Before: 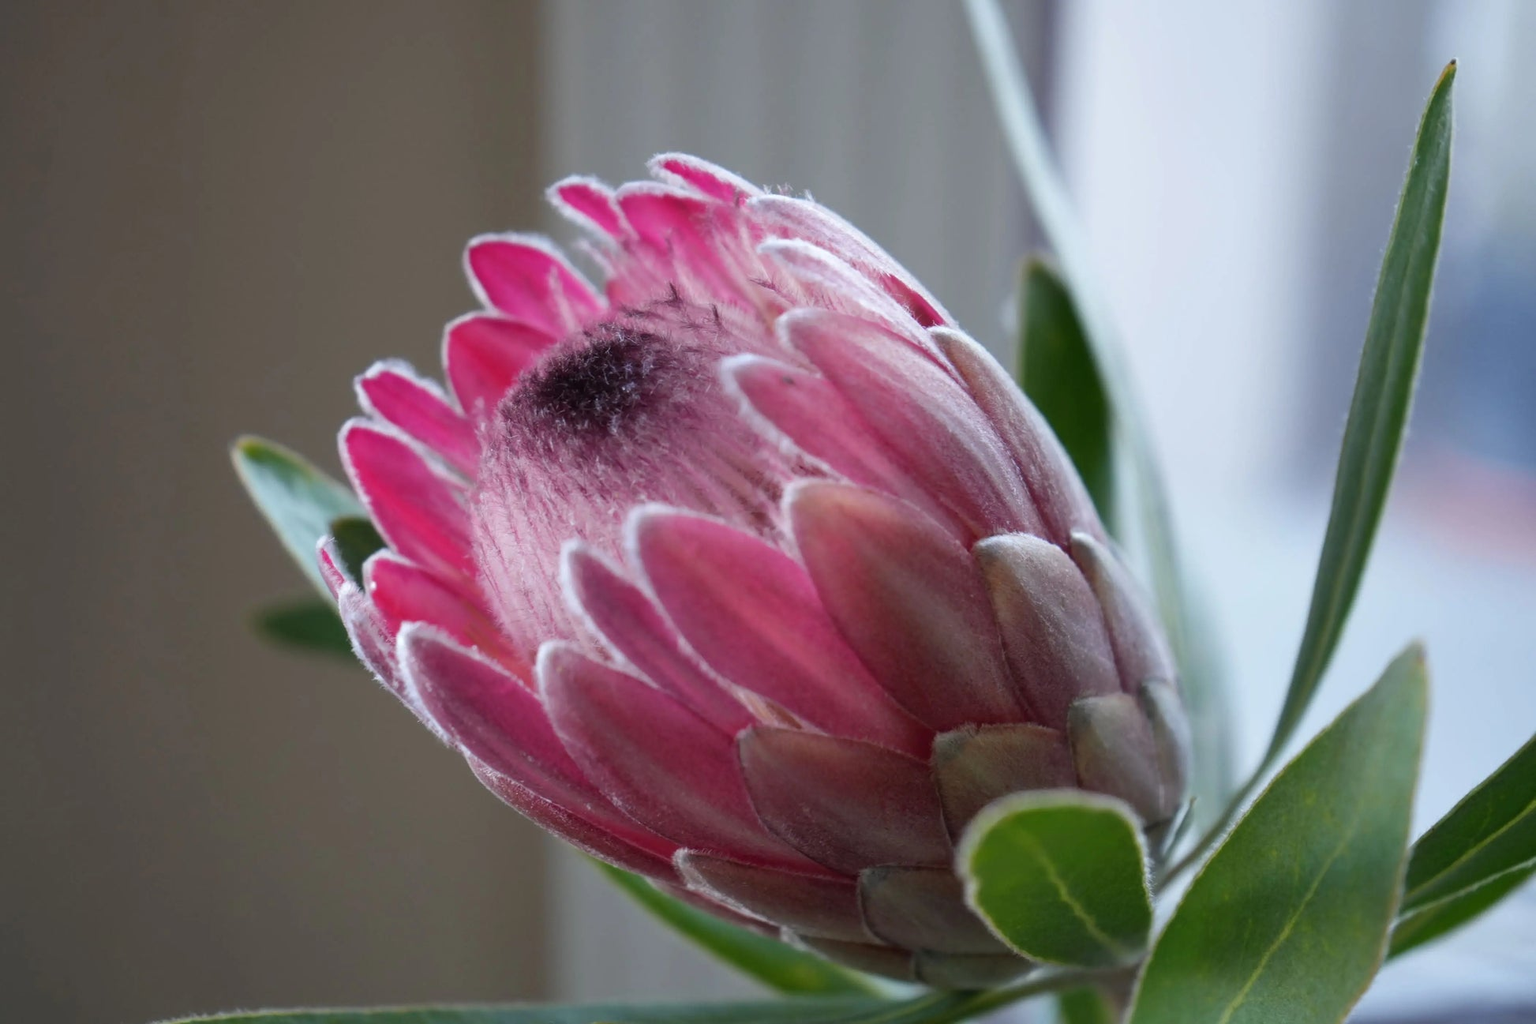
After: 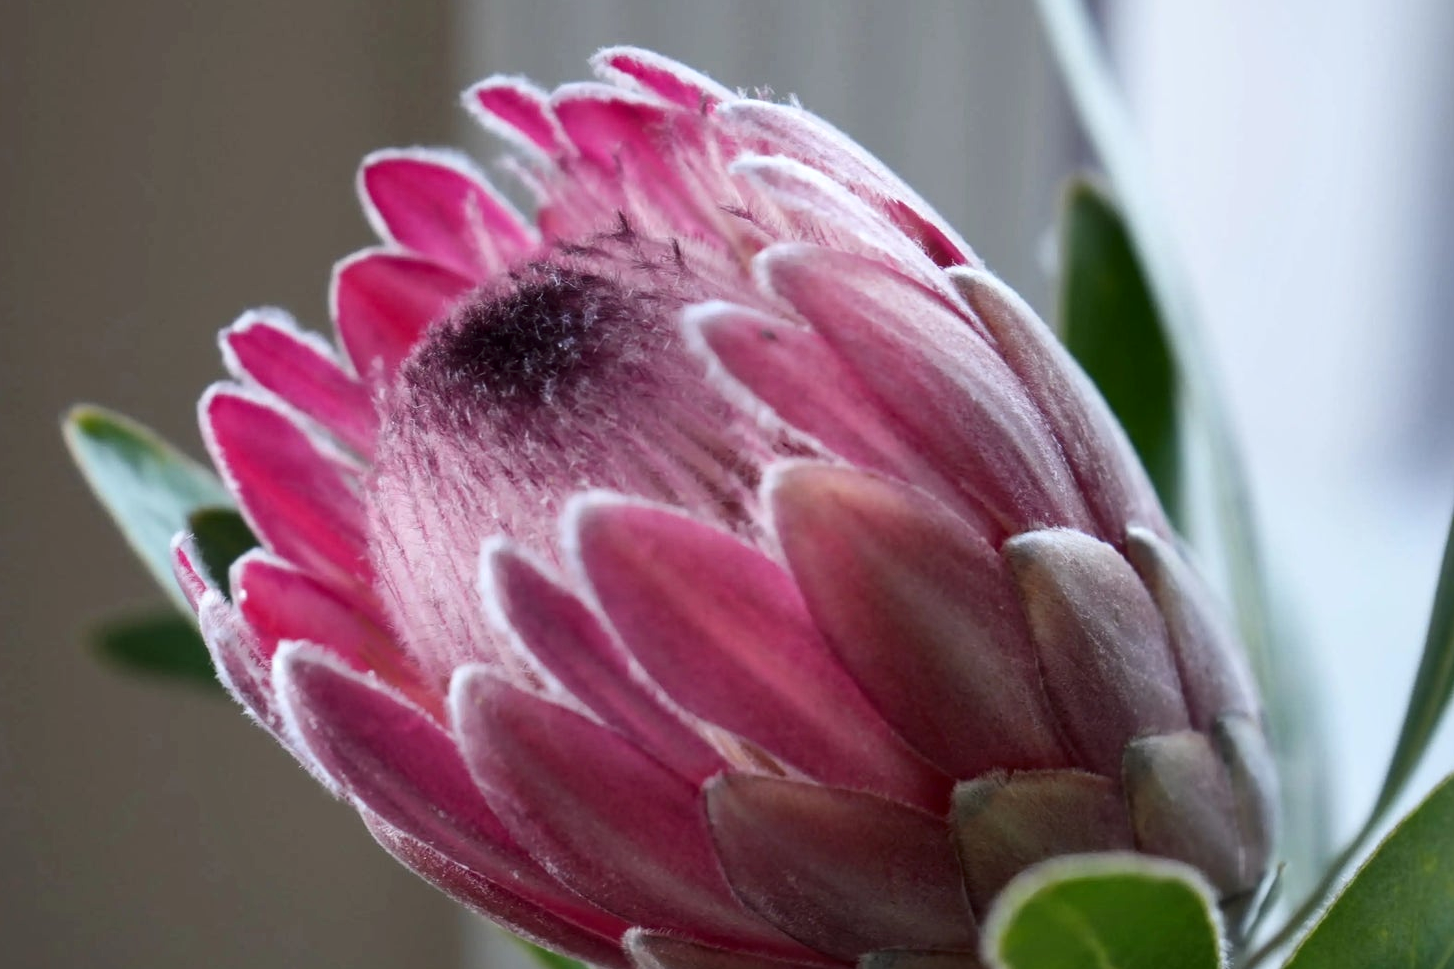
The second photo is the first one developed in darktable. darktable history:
contrast brightness saturation: contrast 0.14
crop and rotate: left 11.831%, top 11.346%, right 13.429%, bottom 13.899%
local contrast: mode bilateral grid, contrast 20, coarseness 50, detail 120%, midtone range 0.2
exposure: compensate highlight preservation false
